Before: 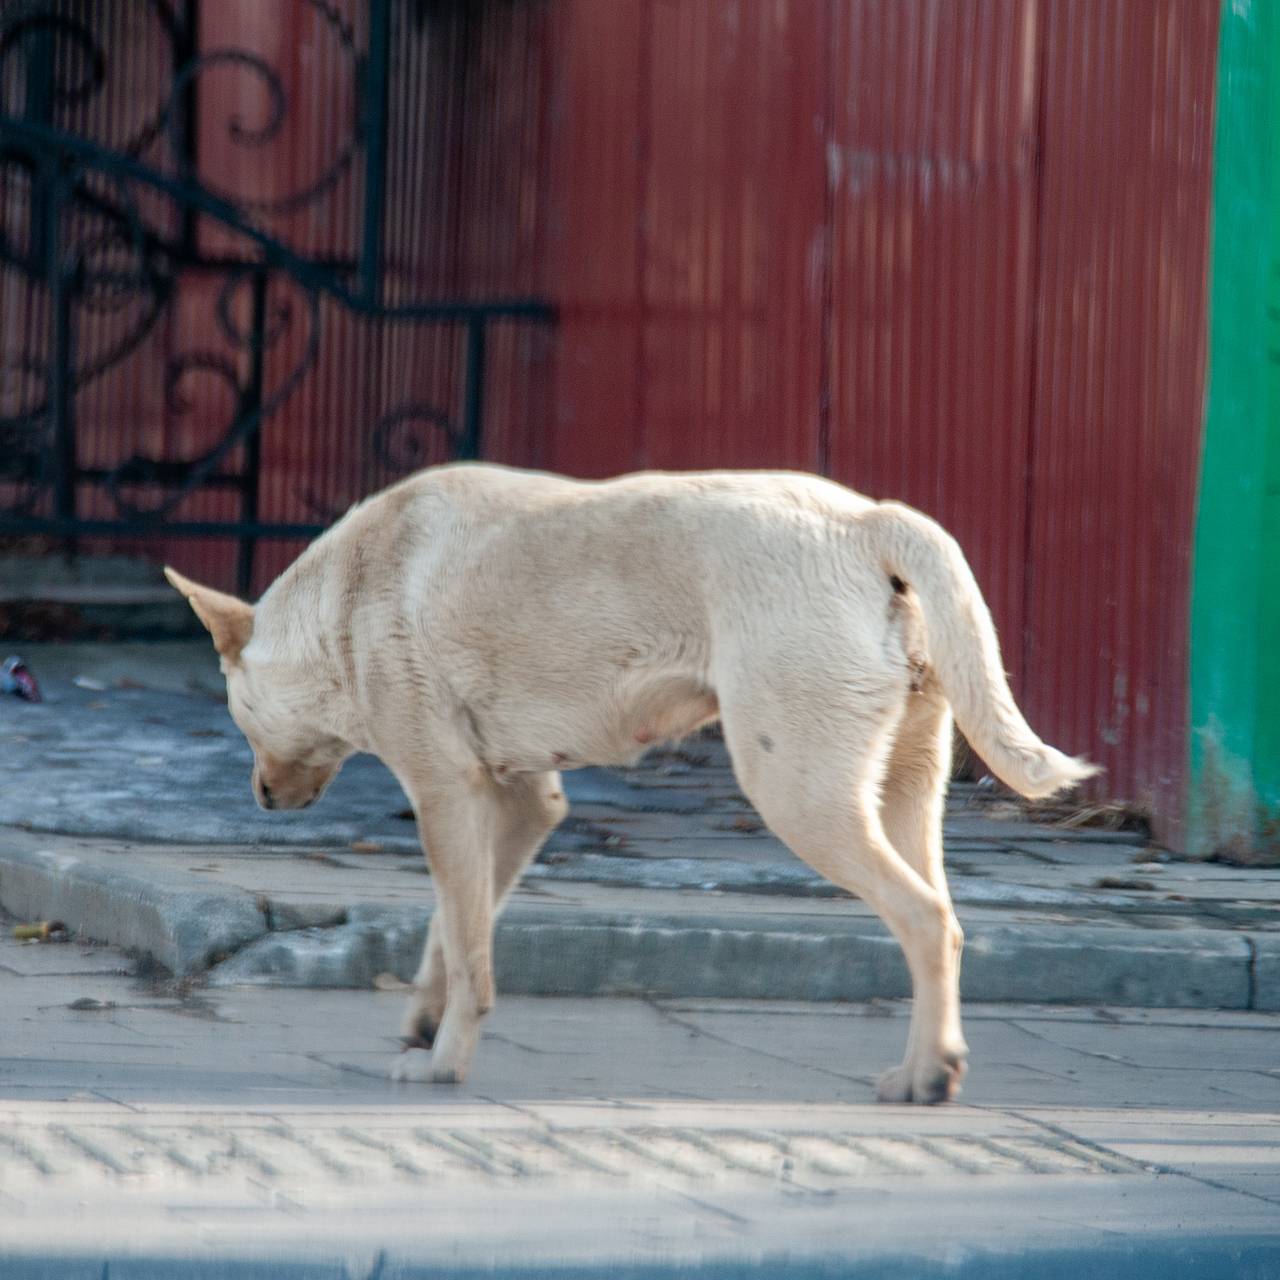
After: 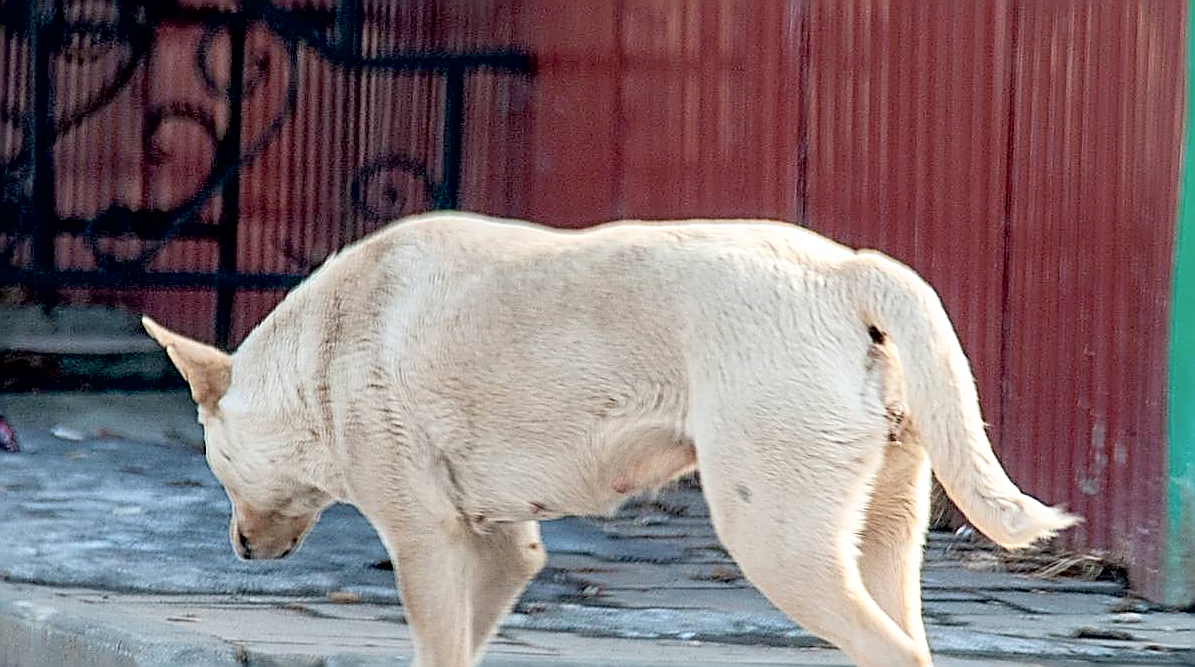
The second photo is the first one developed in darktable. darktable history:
exposure: black level correction 0.01, exposure 0.009 EV, compensate highlight preservation false
sharpen: amount 1.994
crop: left 1.775%, top 19.55%, right 4.813%, bottom 28.282%
contrast brightness saturation: contrast 0.142, brightness 0.21
